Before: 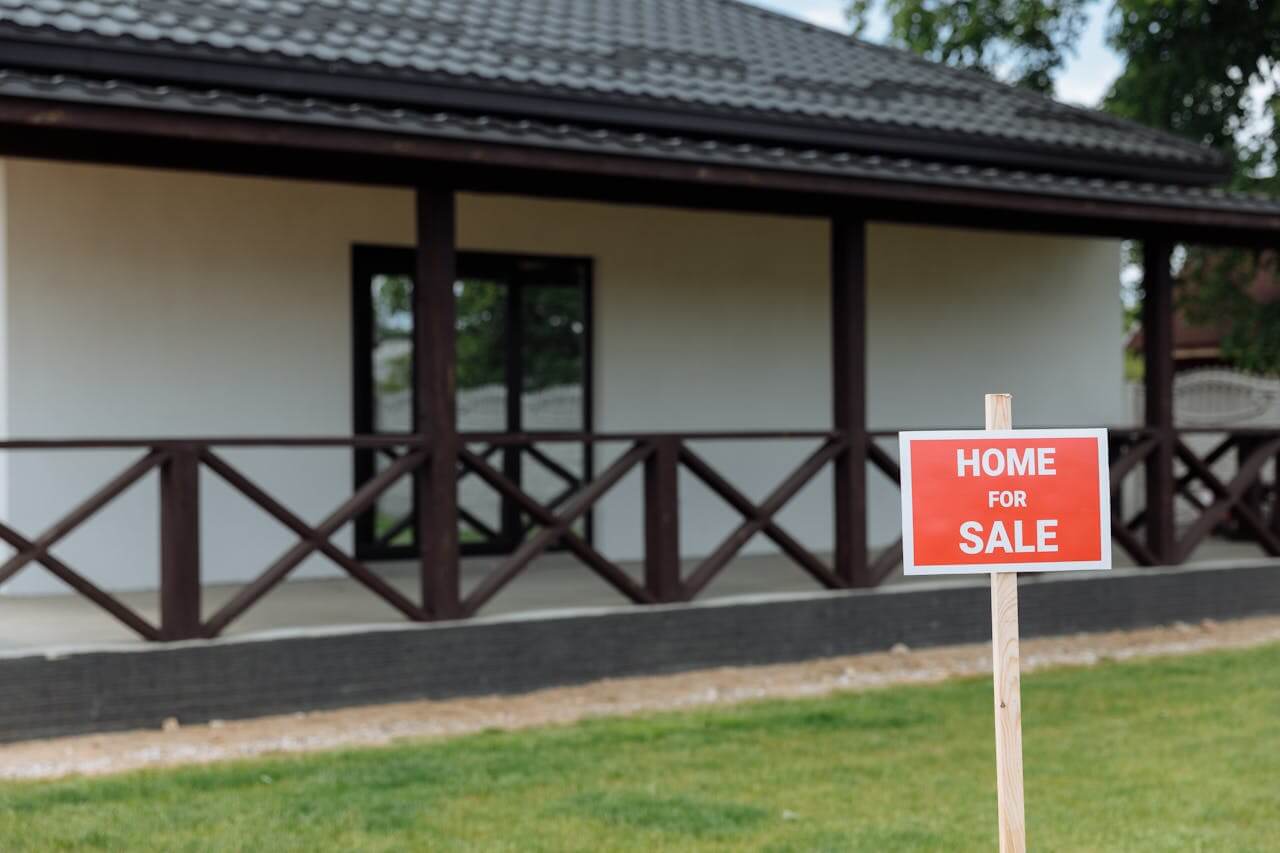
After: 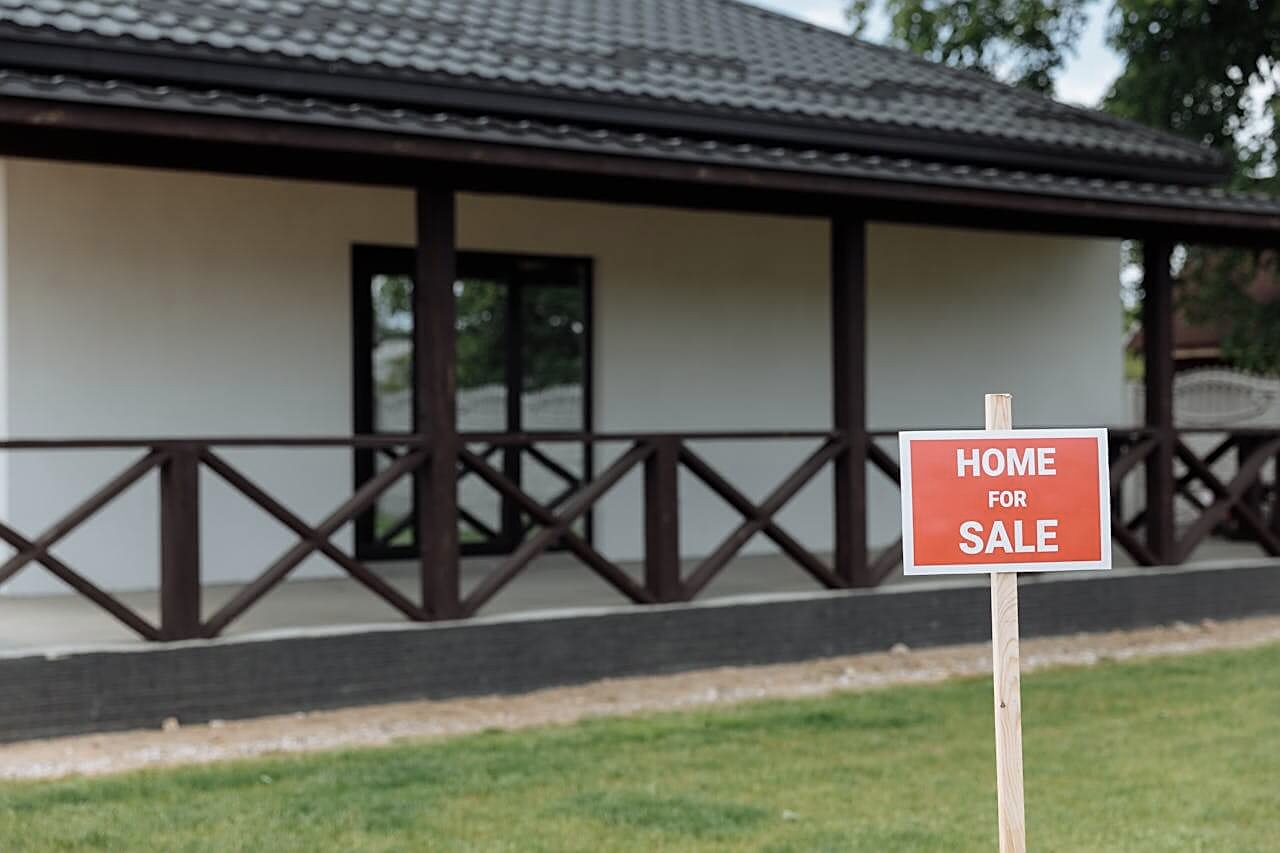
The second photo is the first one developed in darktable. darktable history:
color correction: saturation 0.8
sharpen: on, module defaults
